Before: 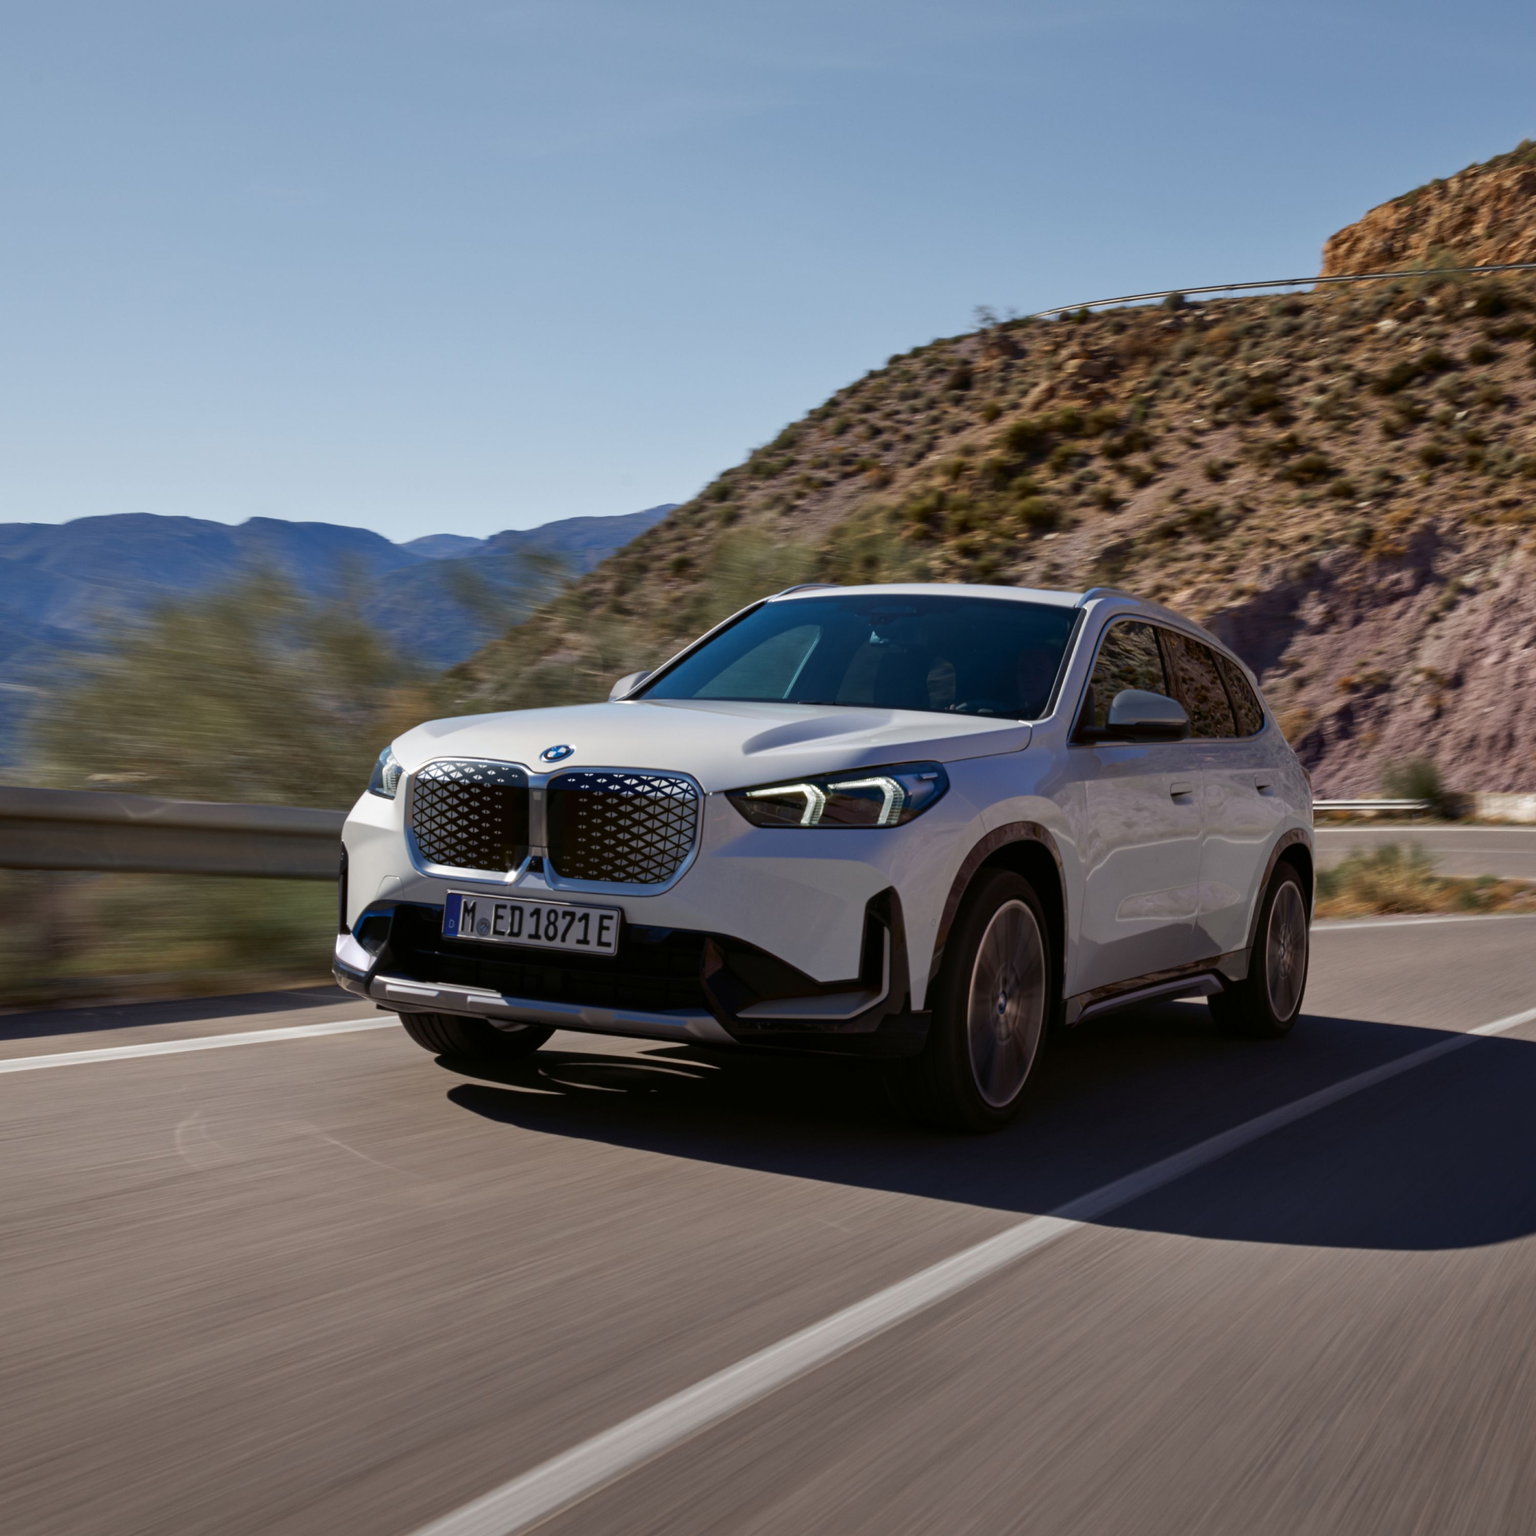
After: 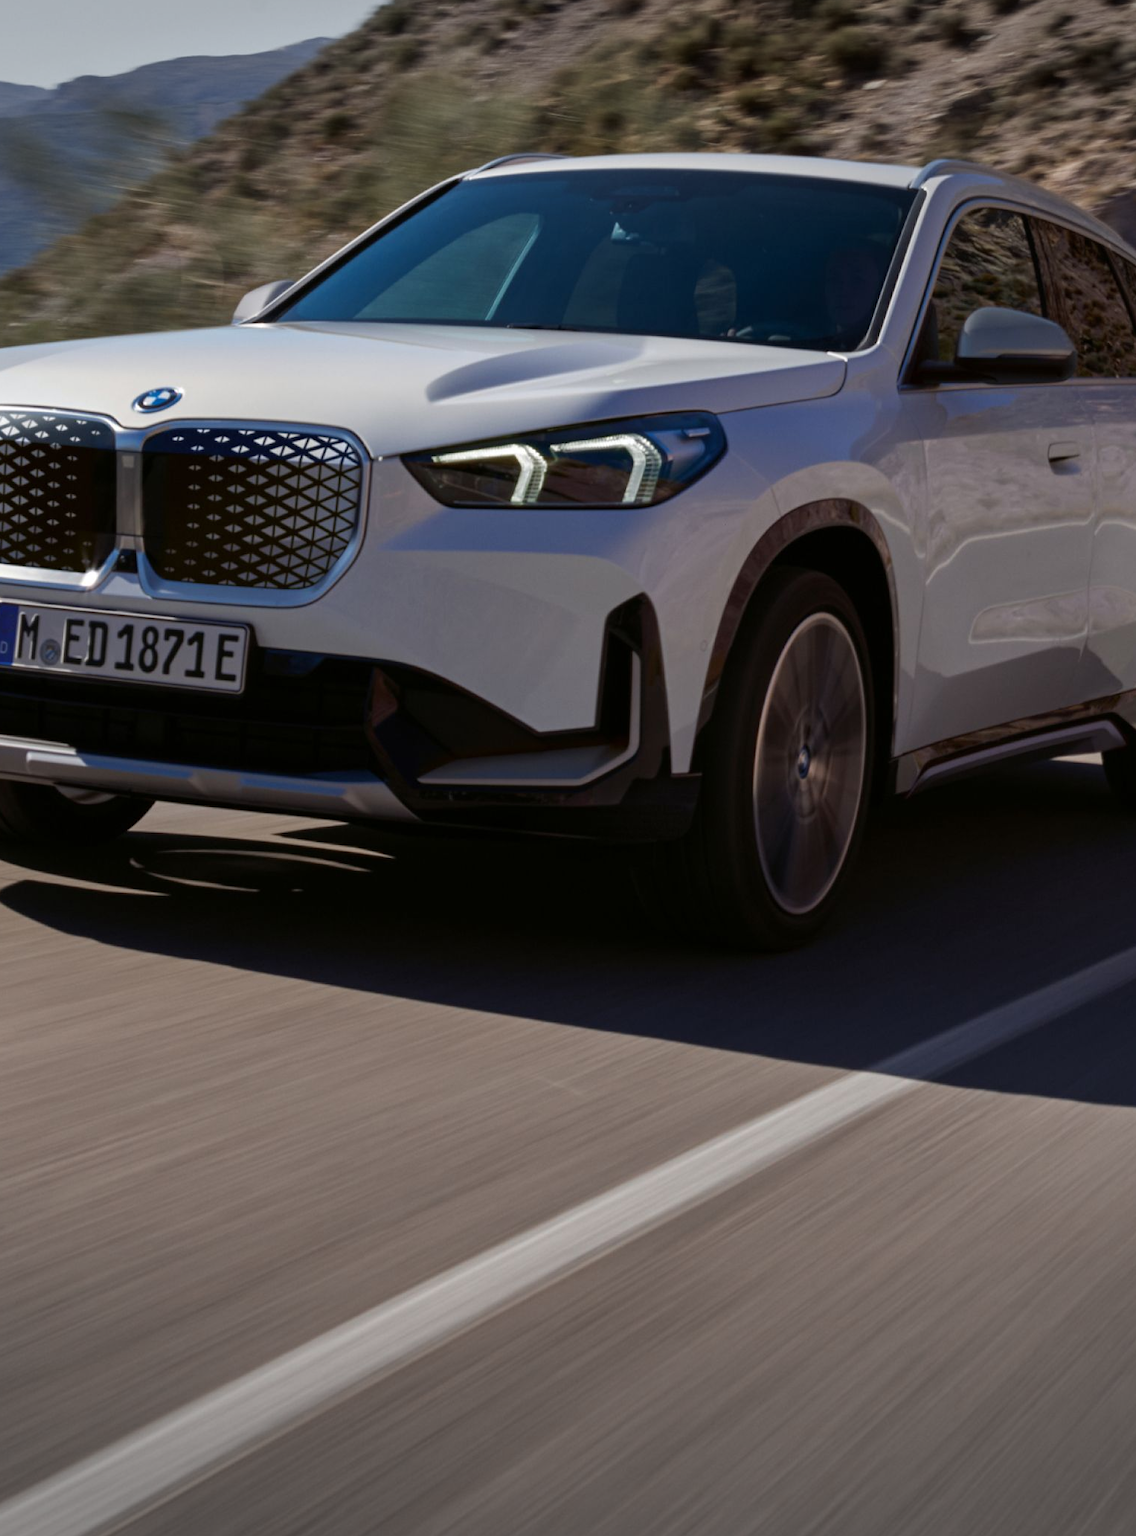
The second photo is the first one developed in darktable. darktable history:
crop and rotate: left 29.237%, top 31.152%, right 19.807%
vignetting: fall-off start 100%, brightness -0.282, width/height ratio 1.31
